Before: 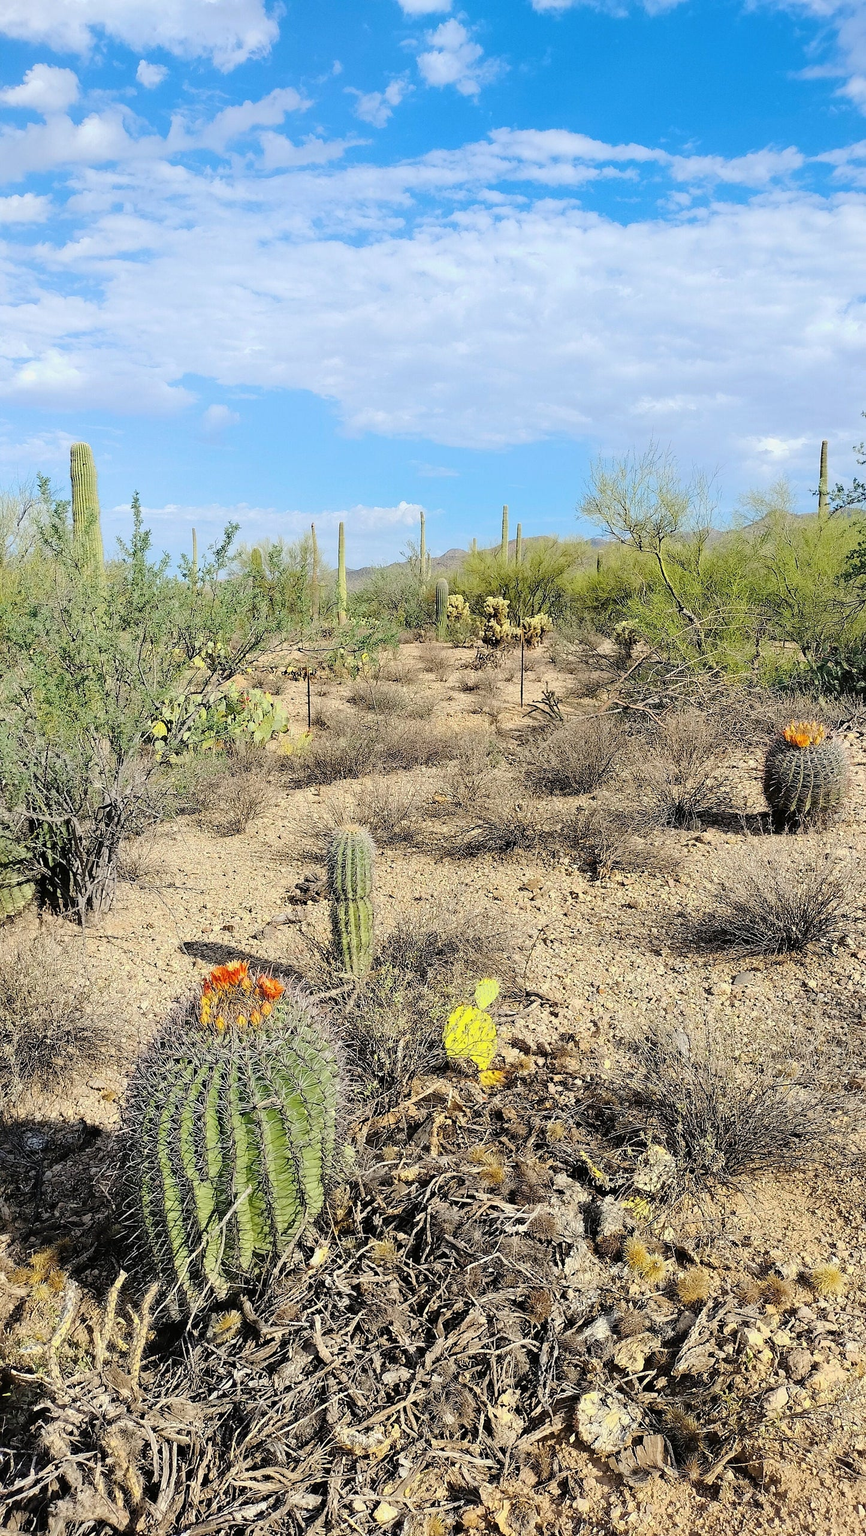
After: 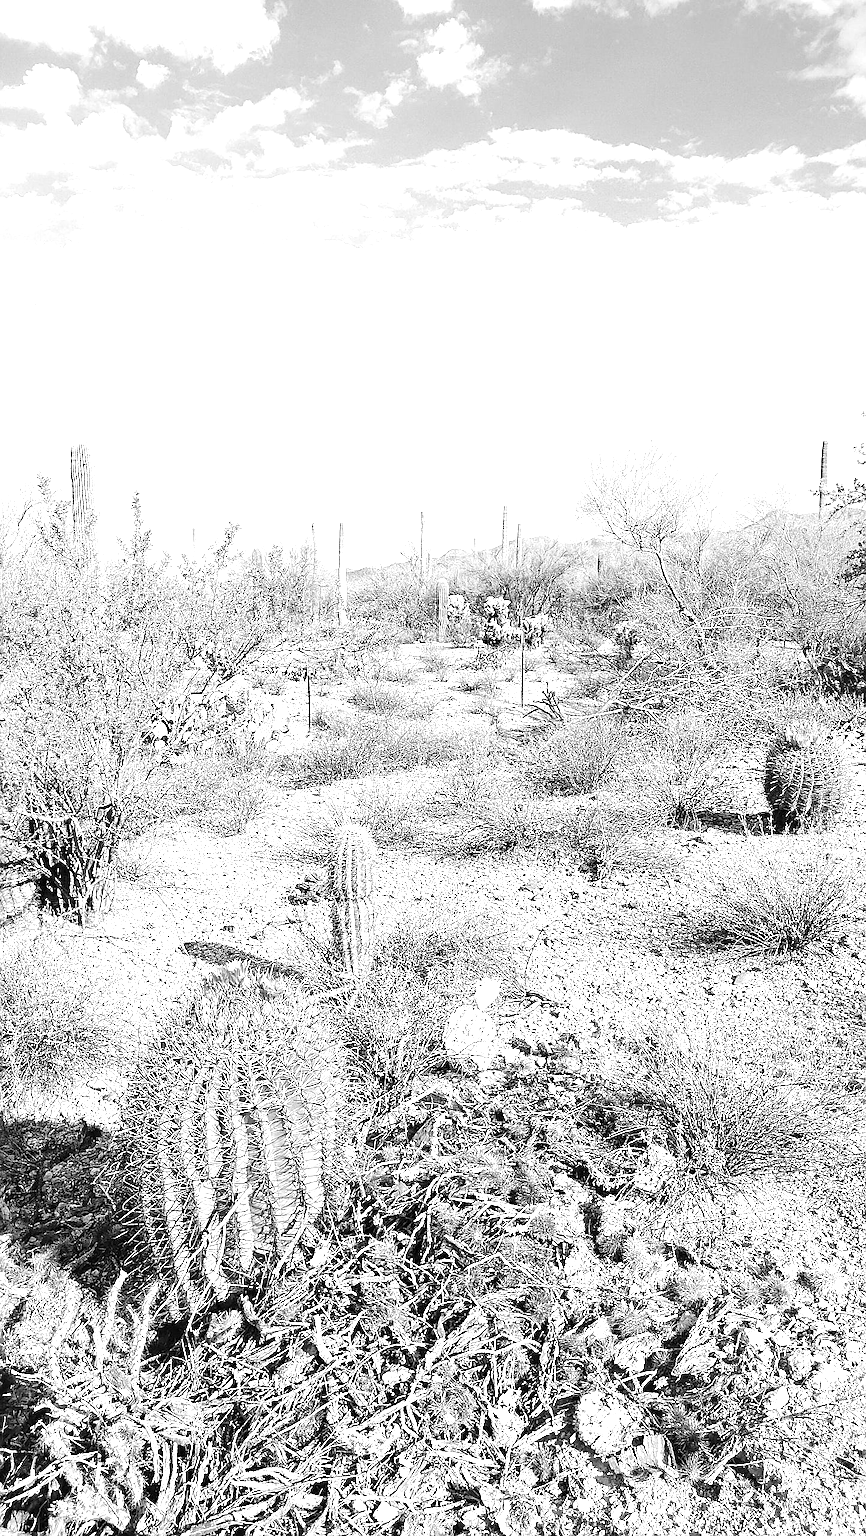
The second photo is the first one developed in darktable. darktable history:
sharpen: on, module defaults
exposure: black level correction 0, exposure 1.2 EV, compensate highlight preservation false
monochrome: on, module defaults
